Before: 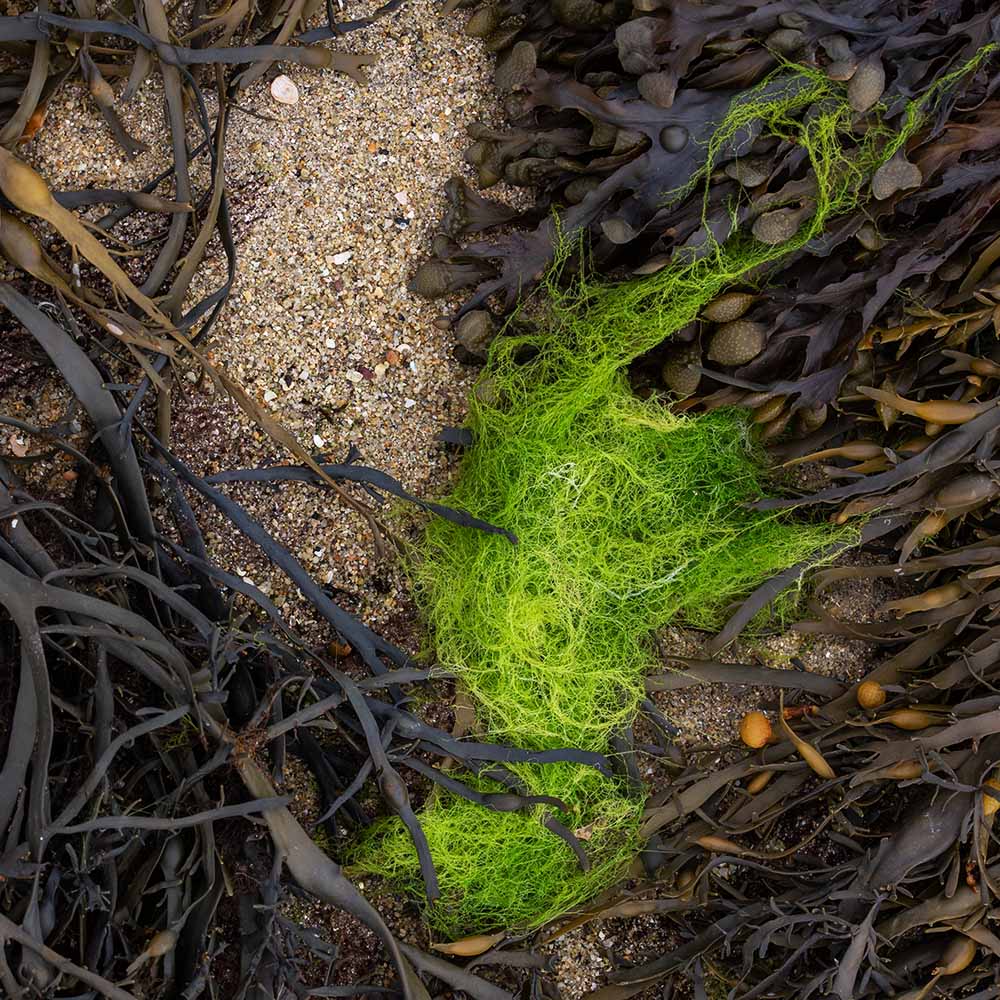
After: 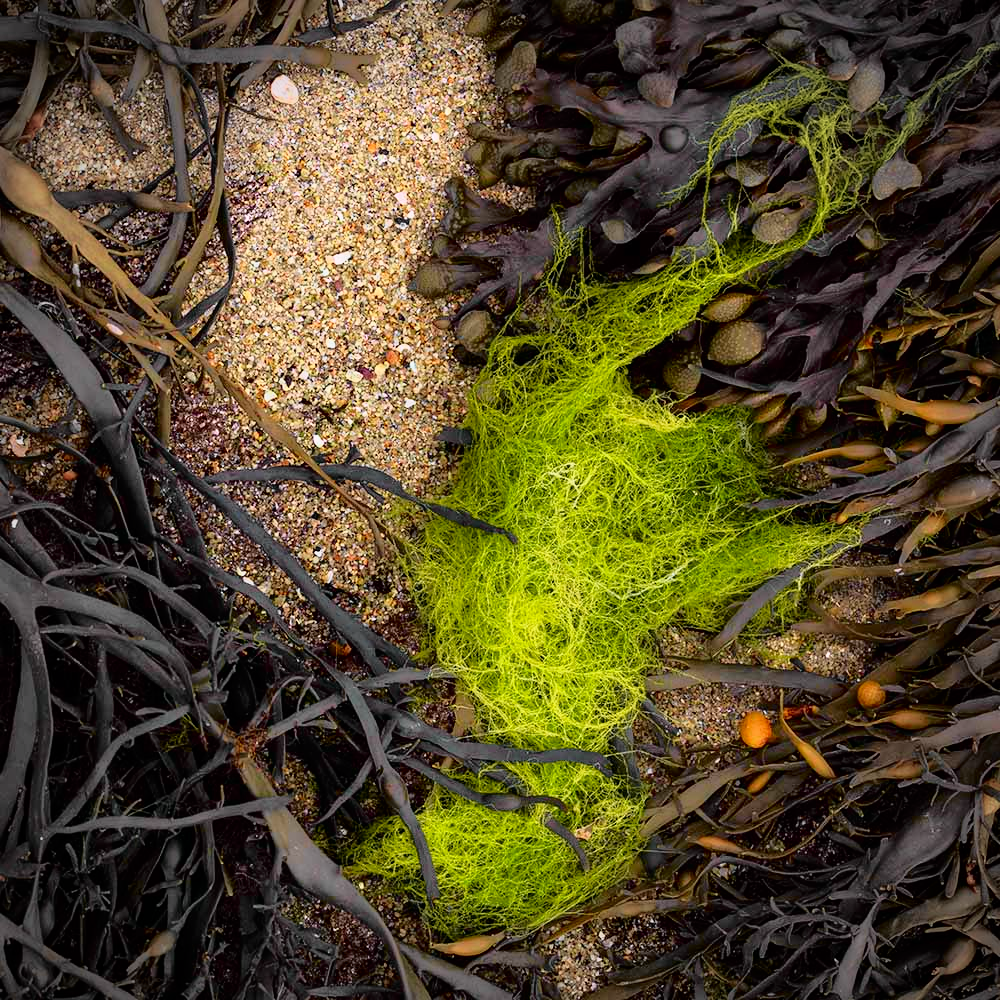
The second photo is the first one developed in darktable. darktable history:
tone curve: curves: ch0 [(0, 0) (0.062, 0.023) (0.168, 0.142) (0.359, 0.44) (0.469, 0.544) (0.634, 0.722) (0.839, 0.909) (0.998, 0.978)]; ch1 [(0, 0) (0.437, 0.453) (0.472, 0.47) (0.502, 0.504) (0.527, 0.546) (0.568, 0.619) (0.608, 0.665) (0.669, 0.748) (0.859, 0.899) (1, 1)]; ch2 [(0, 0) (0.33, 0.301) (0.421, 0.443) (0.473, 0.498) (0.509, 0.5) (0.535, 0.564) (0.575, 0.625) (0.608, 0.676) (1, 1)], color space Lab, independent channels, preserve colors none
vignetting: on, module defaults
